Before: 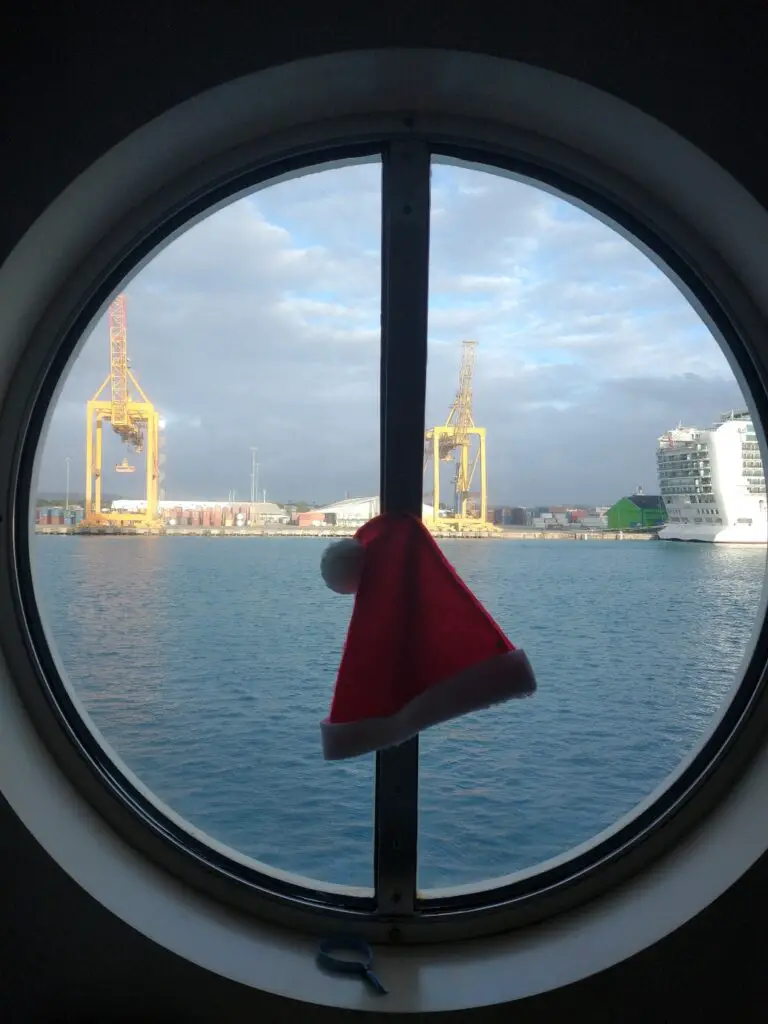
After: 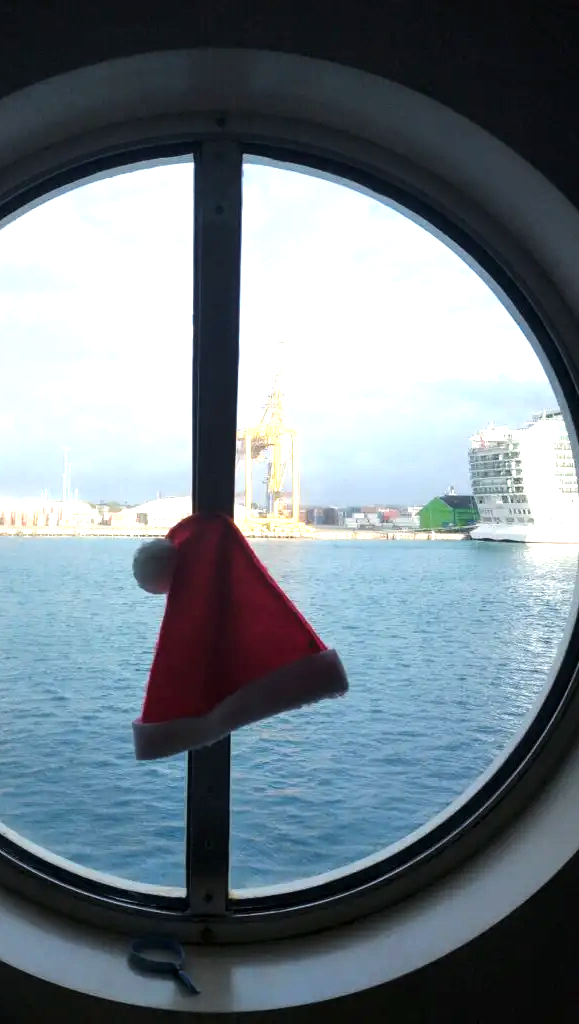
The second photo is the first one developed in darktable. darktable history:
exposure: black level correction 0, exposure 0.7 EV, compensate exposure bias true, compensate highlight preservation false
local contrast: highlights 100%, shadows 100%, detail 120%, midtone range 0.2
crop and rotate: left 24.6%
tone equalizer: -8 EV -0.417 EV, -7 EV -0.389 EV, -6 EV -0.333 EV, -5 EV -0.222 EV, -3 EV 0.222 EV, -2 EV 0.333 EV, -1 EV 0.389 EV, +0 EV 0.417 EV, edges refinement/feathering 500, mask exposure compensation -1.57 EV, preserve details no
